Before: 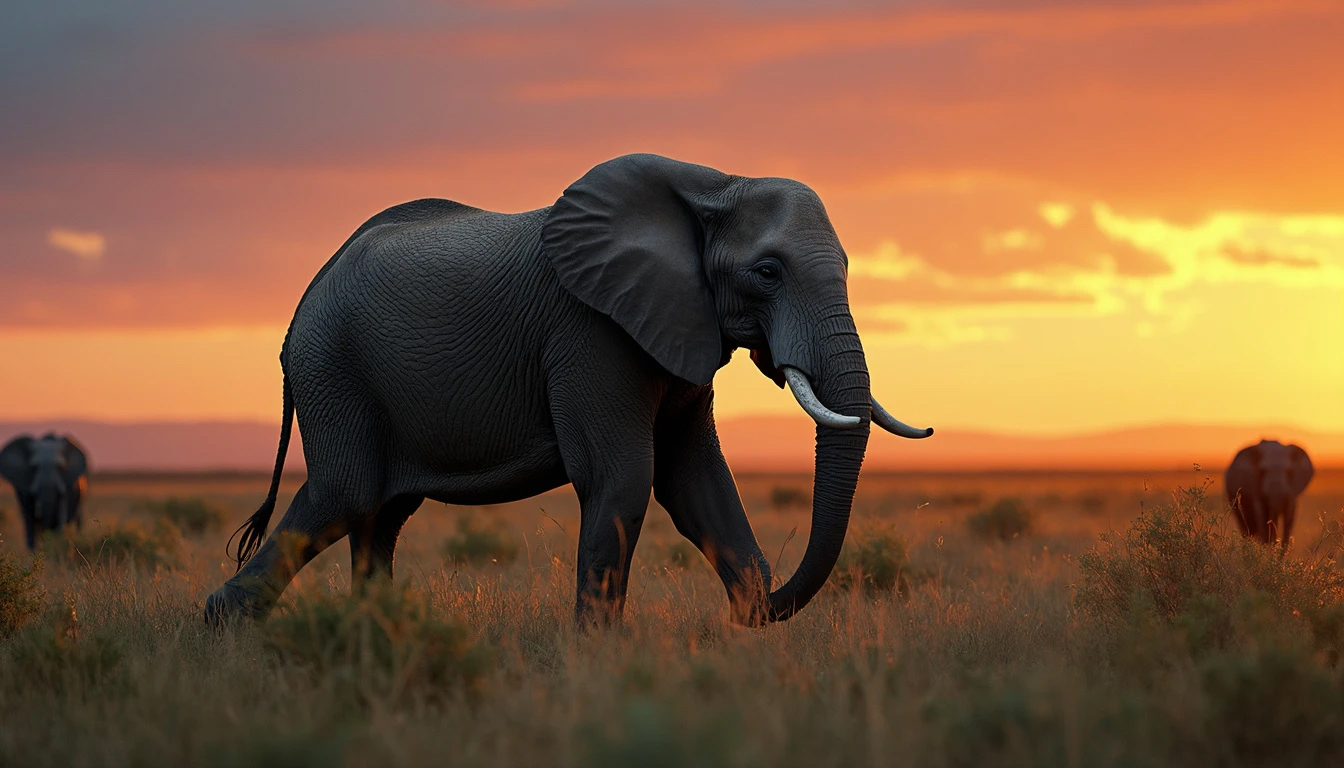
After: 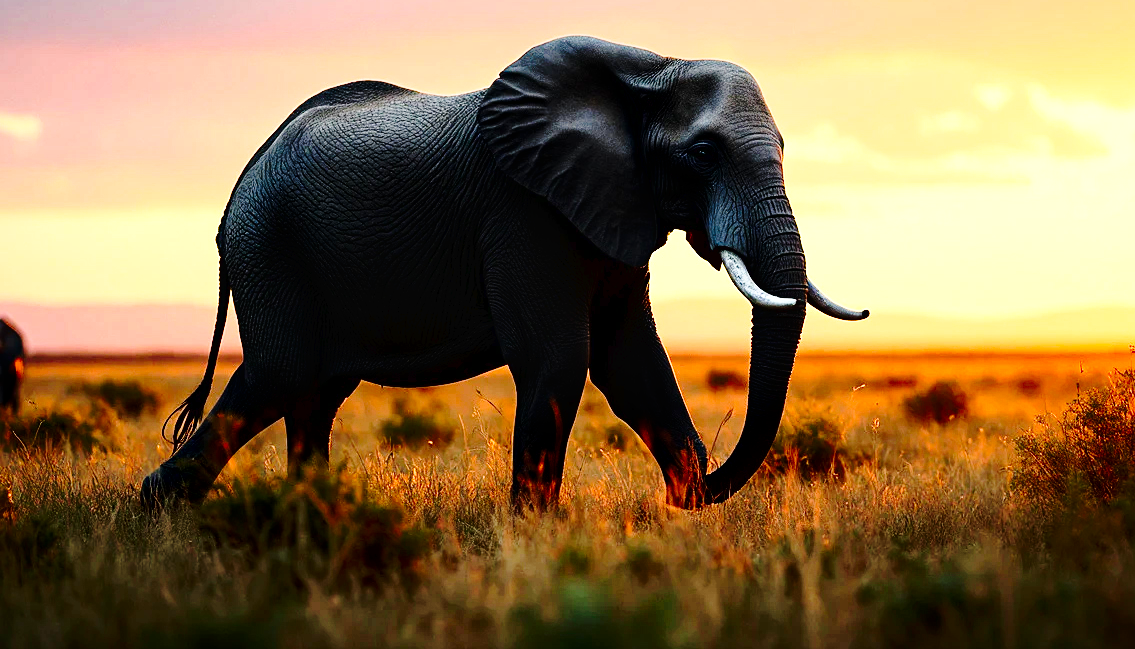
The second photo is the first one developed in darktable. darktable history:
crop and rotate: left 4.784%, top 15.449%, right 10.714%
exposure: exposure 0.201 EV, compensate highlight preservation false
local contrast: mode bilateral grid, contrast 20, coarseness 51, detail 148%, midtone range 0.2
contrast brightness saturation: contrast 0.188, brightness -0.114, saturation 0.206
tone equalizer: -8 EV -0.764 EV, -7 EV -0.707 EV, -6 EV -0.583 EV, -5 EV -0.413 EV, -3 EV 0.374 EV, -2 EV 0.6 EV, -1 EV 0.686 EV, +0 EV 0.722 EV
tone curve: curves: ch0 [(0, 0) (0.003, 0.018) (0.011, 0.019) (0.025, 0.024) (0.044, 0.037) (0.069, 0.053) (0.1, 0.075) (0.136, 0.105) (0.177, 0.136) (0.224, 0.179) (0.277, 0.244) (0.335, 0.319) (0.399, 0.4) (0.468, 0.495) (0.543, 0.58) (0.623, 0.671) (0.709, 0.757) (0.801, 0.838) (0.898, 0.913) (1, 1)], preserve colors none
base curve: curves: ch0 [(0, 0) (0.028, 0.03) (0.121, 0.232) (0.46, 0.748) (0.859, 0.968) (1, 1)], preserve colors none
